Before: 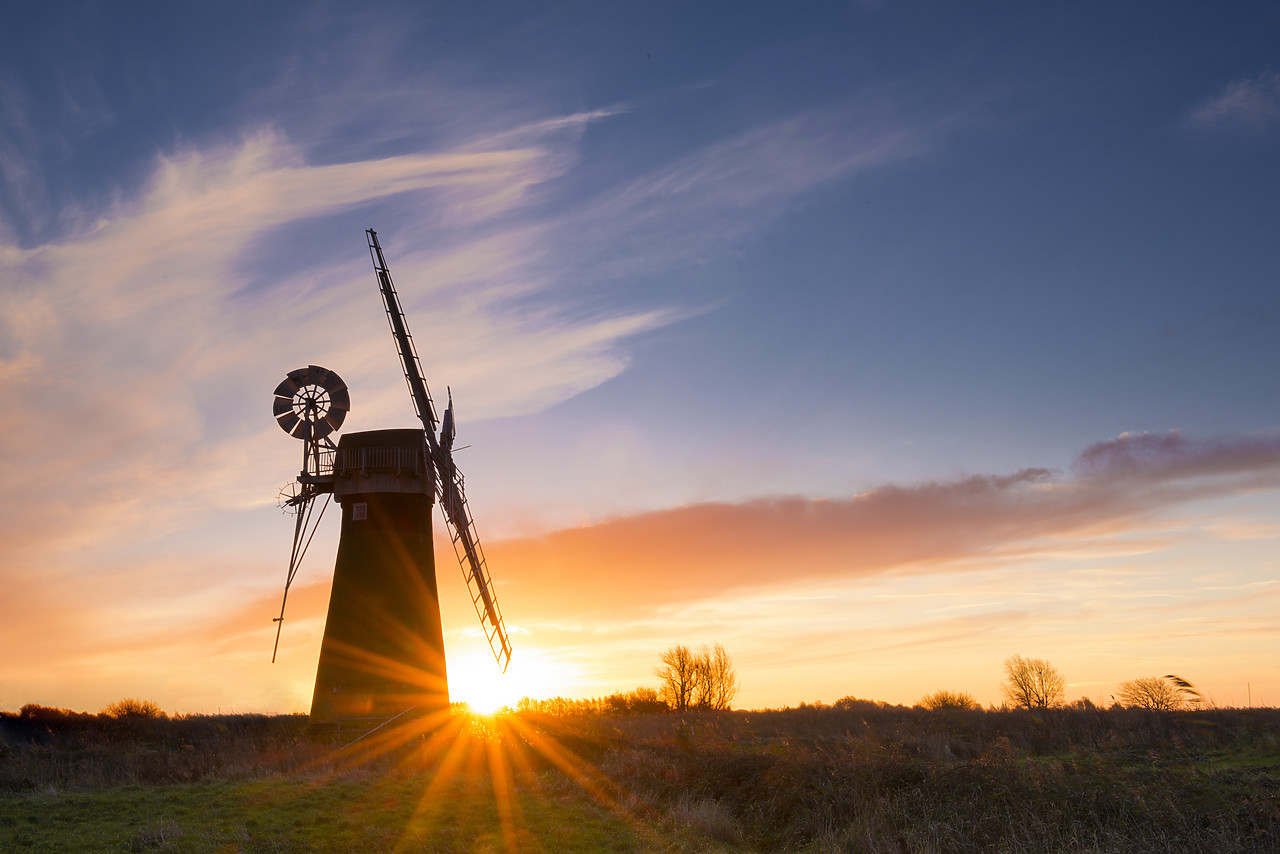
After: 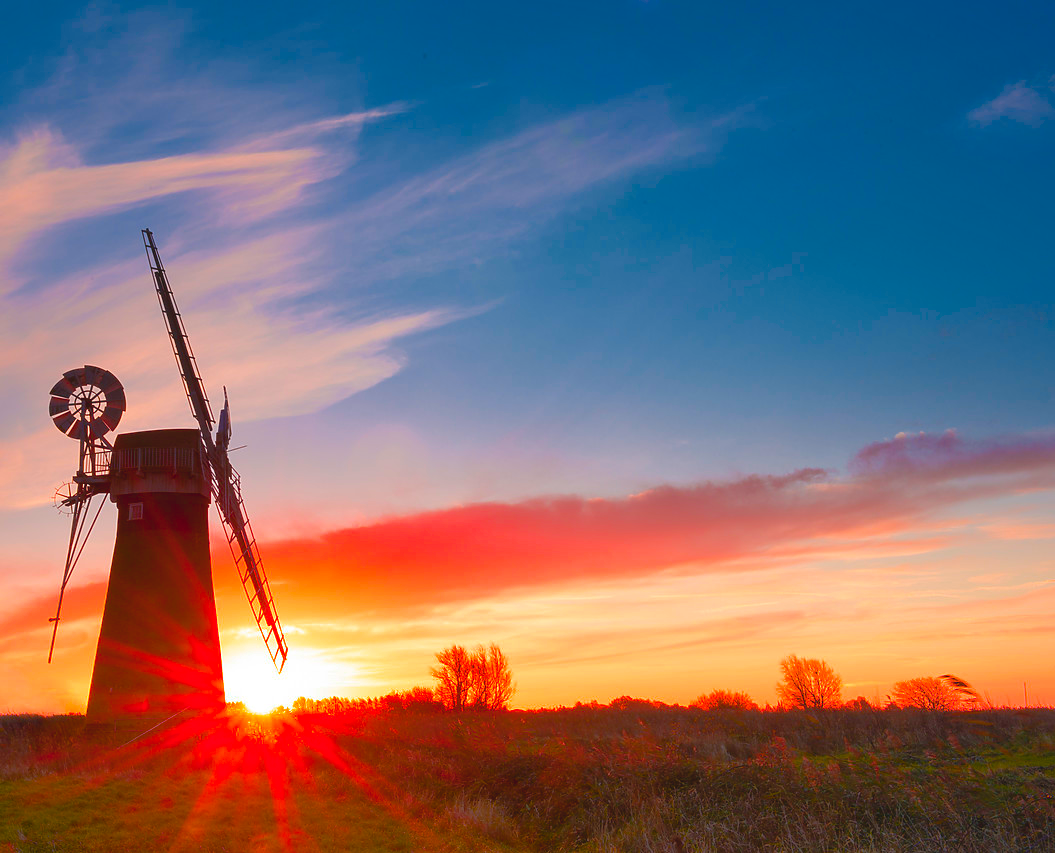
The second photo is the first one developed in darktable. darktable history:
crop: left 17.527%, bottom 0.045%
color balance rgb: power › hue 63.22°, global offset › luminance 0.519%, linear chroma grading › shadows 31.93%, linear chroma grading › global chroma -2.044%, linear chroma grading › mid-tones 3.892%, perceptual saturation grading › global saturation 25.104%, global vibrance 20%
color zones: curves: ch1 [(0.239, 0.552) (0.75, 0.5)]; ch2 [(0.25, 0.462) (0.749, 0.457)], mix 43.07%
shadows and highlights: on, module defaults
